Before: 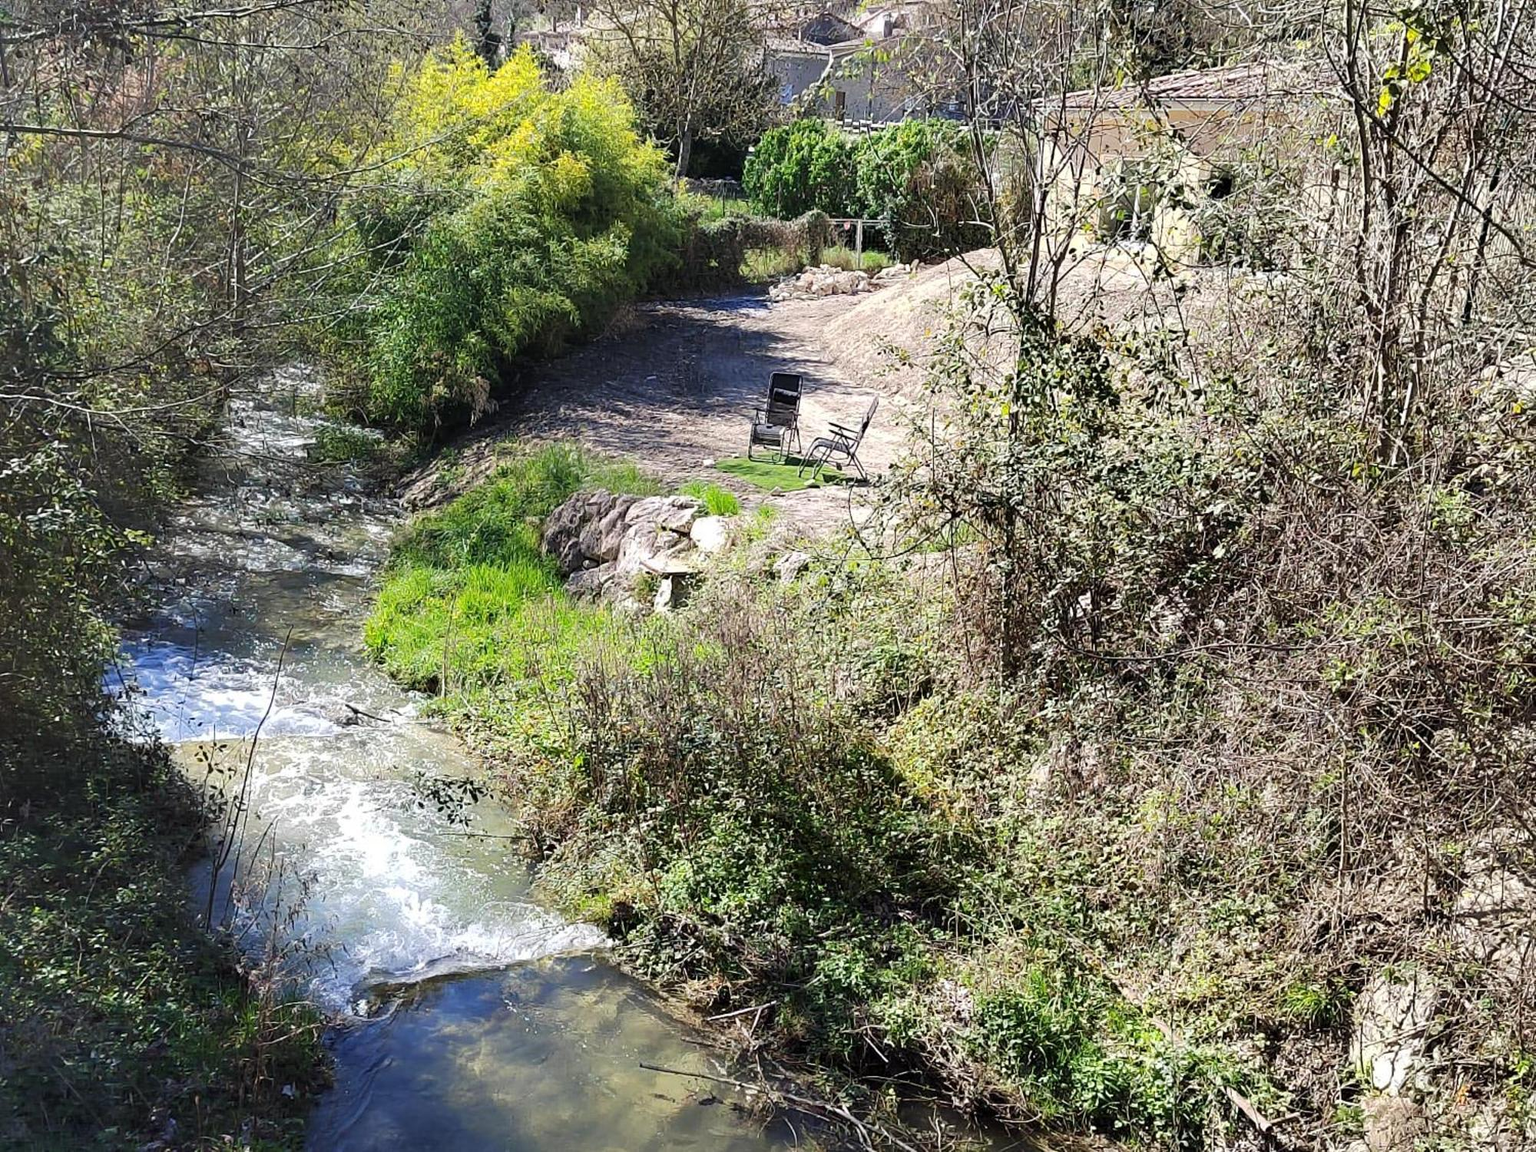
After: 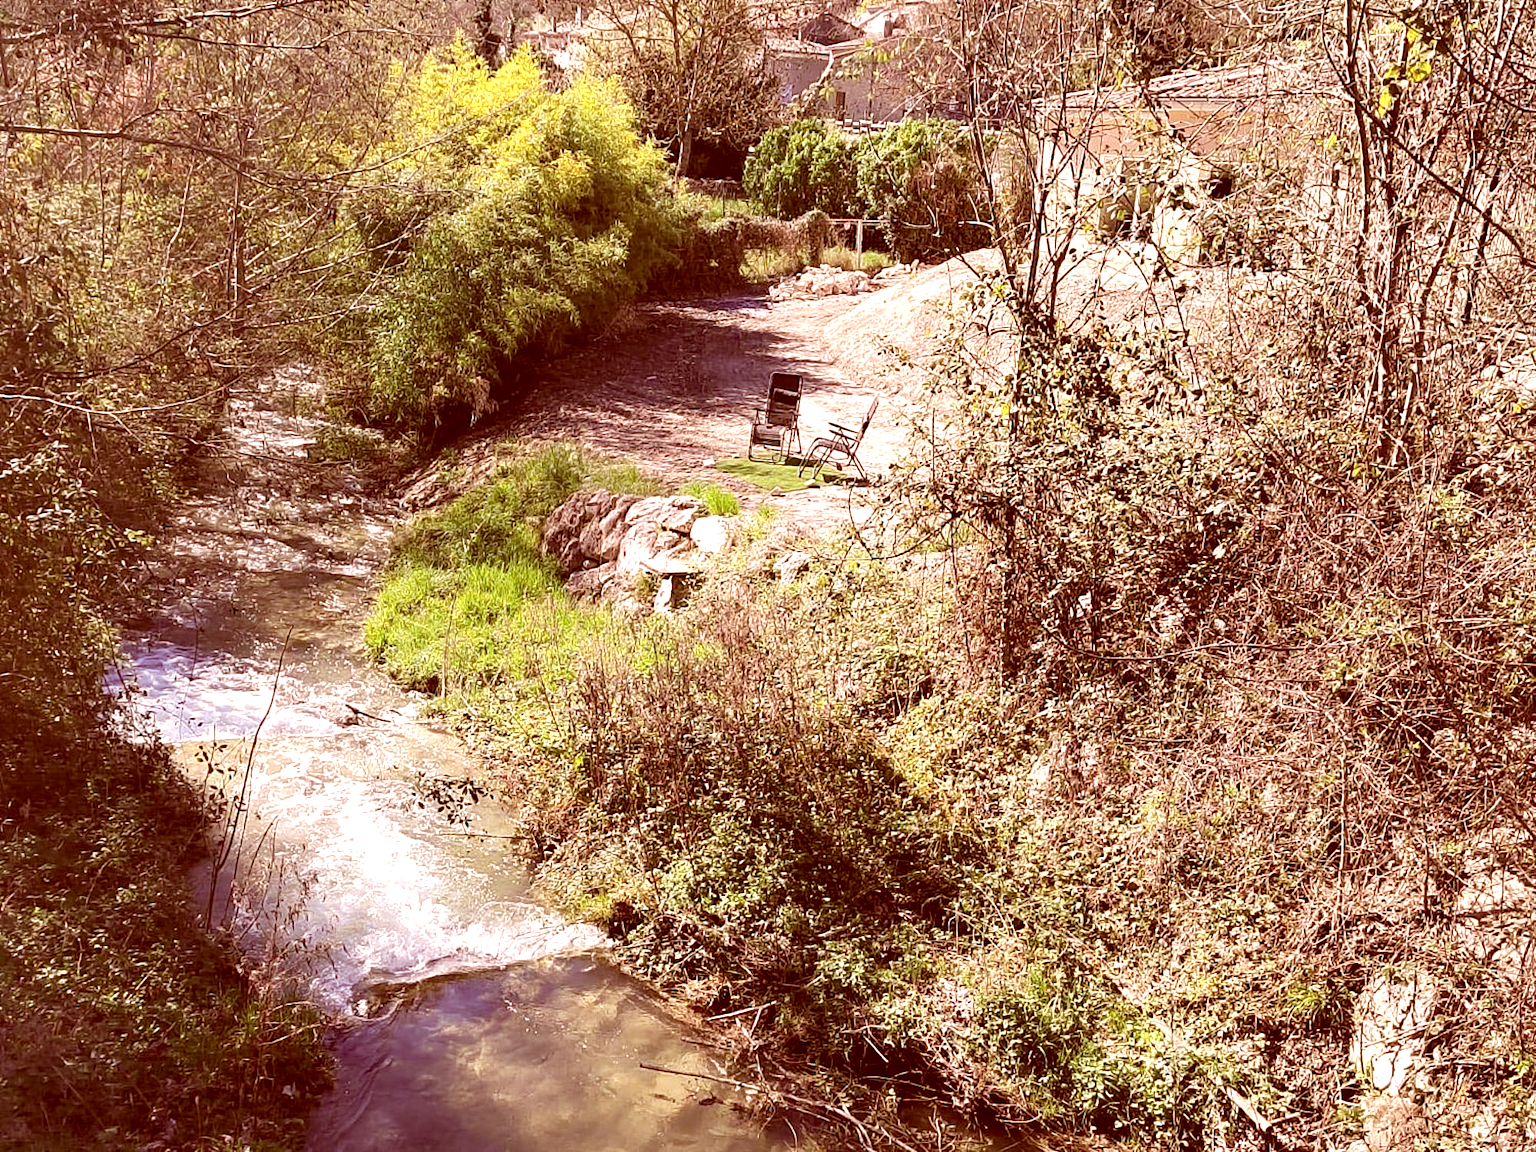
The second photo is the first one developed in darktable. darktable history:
exposure: black level correction 0, exposure 0.393 EV, compensate highlight preservation false
local contrast: highlights 105%, shadows 97%, detail 119%, midtone range 0.2
color correction: highlights a* 9.39, highlights b* 8.97, shadows a* 39.61, shadows b* 39.87, saturation 0.813
